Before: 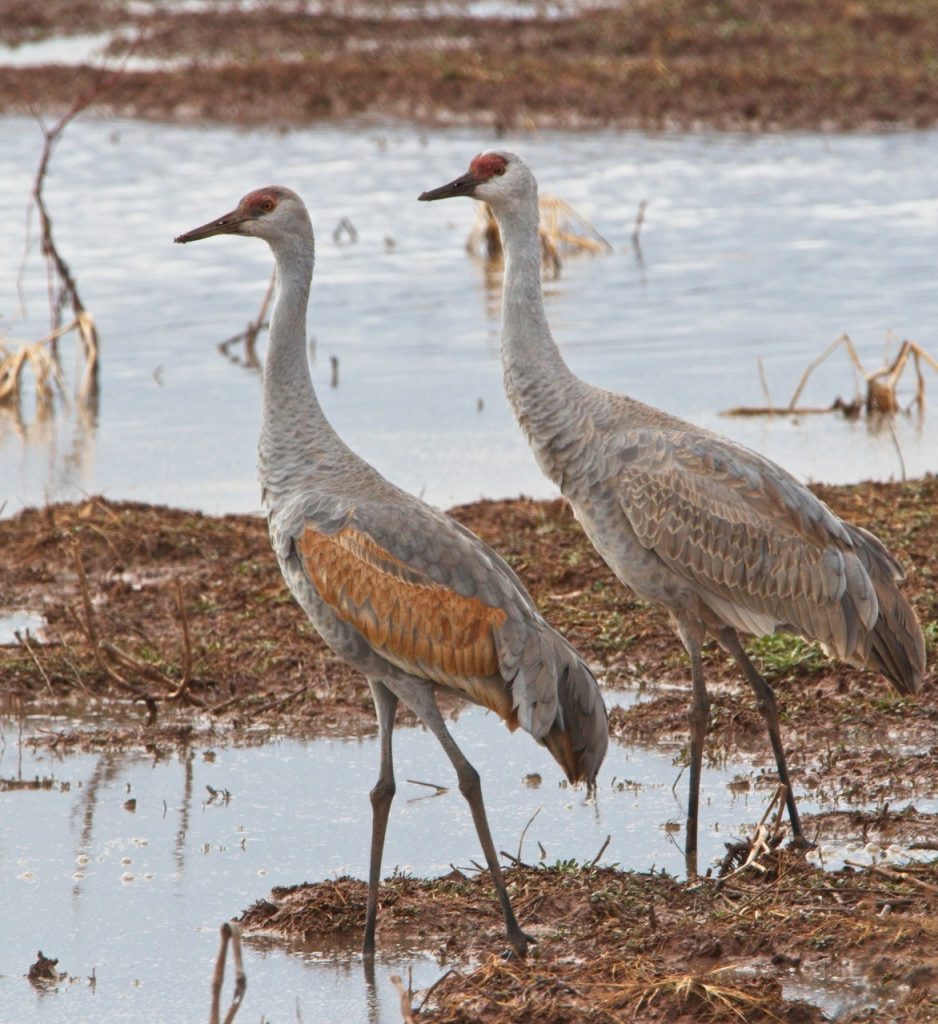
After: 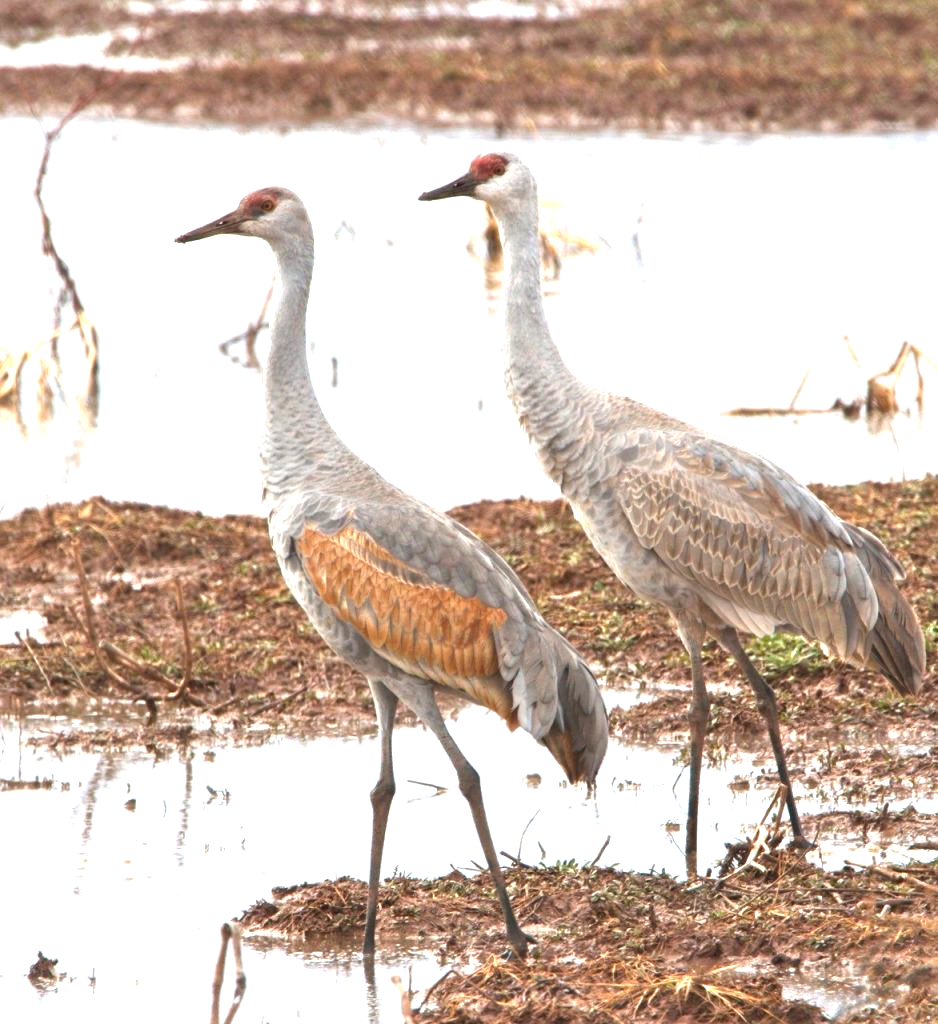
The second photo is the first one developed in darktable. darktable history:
exposure: black level correction 0, exposure 1.2 EV, compensate exposure bias true, compensate highlight preservation false
levels: levels [0, 0.51, 1]
